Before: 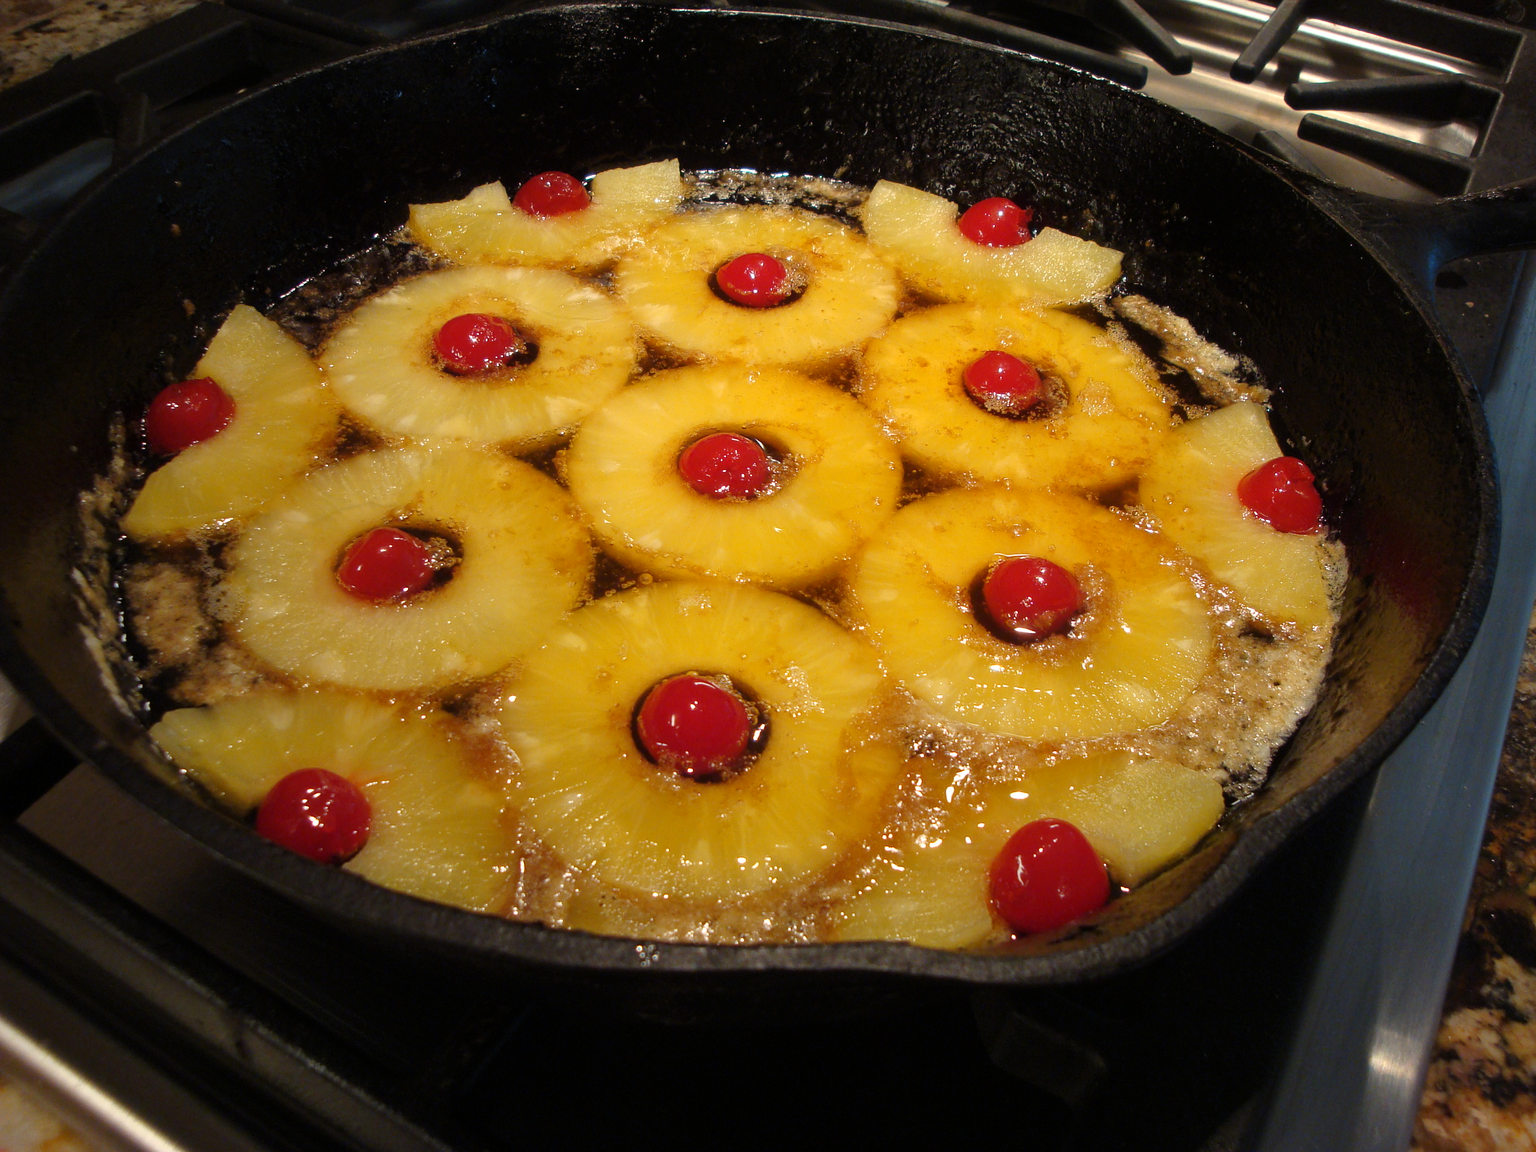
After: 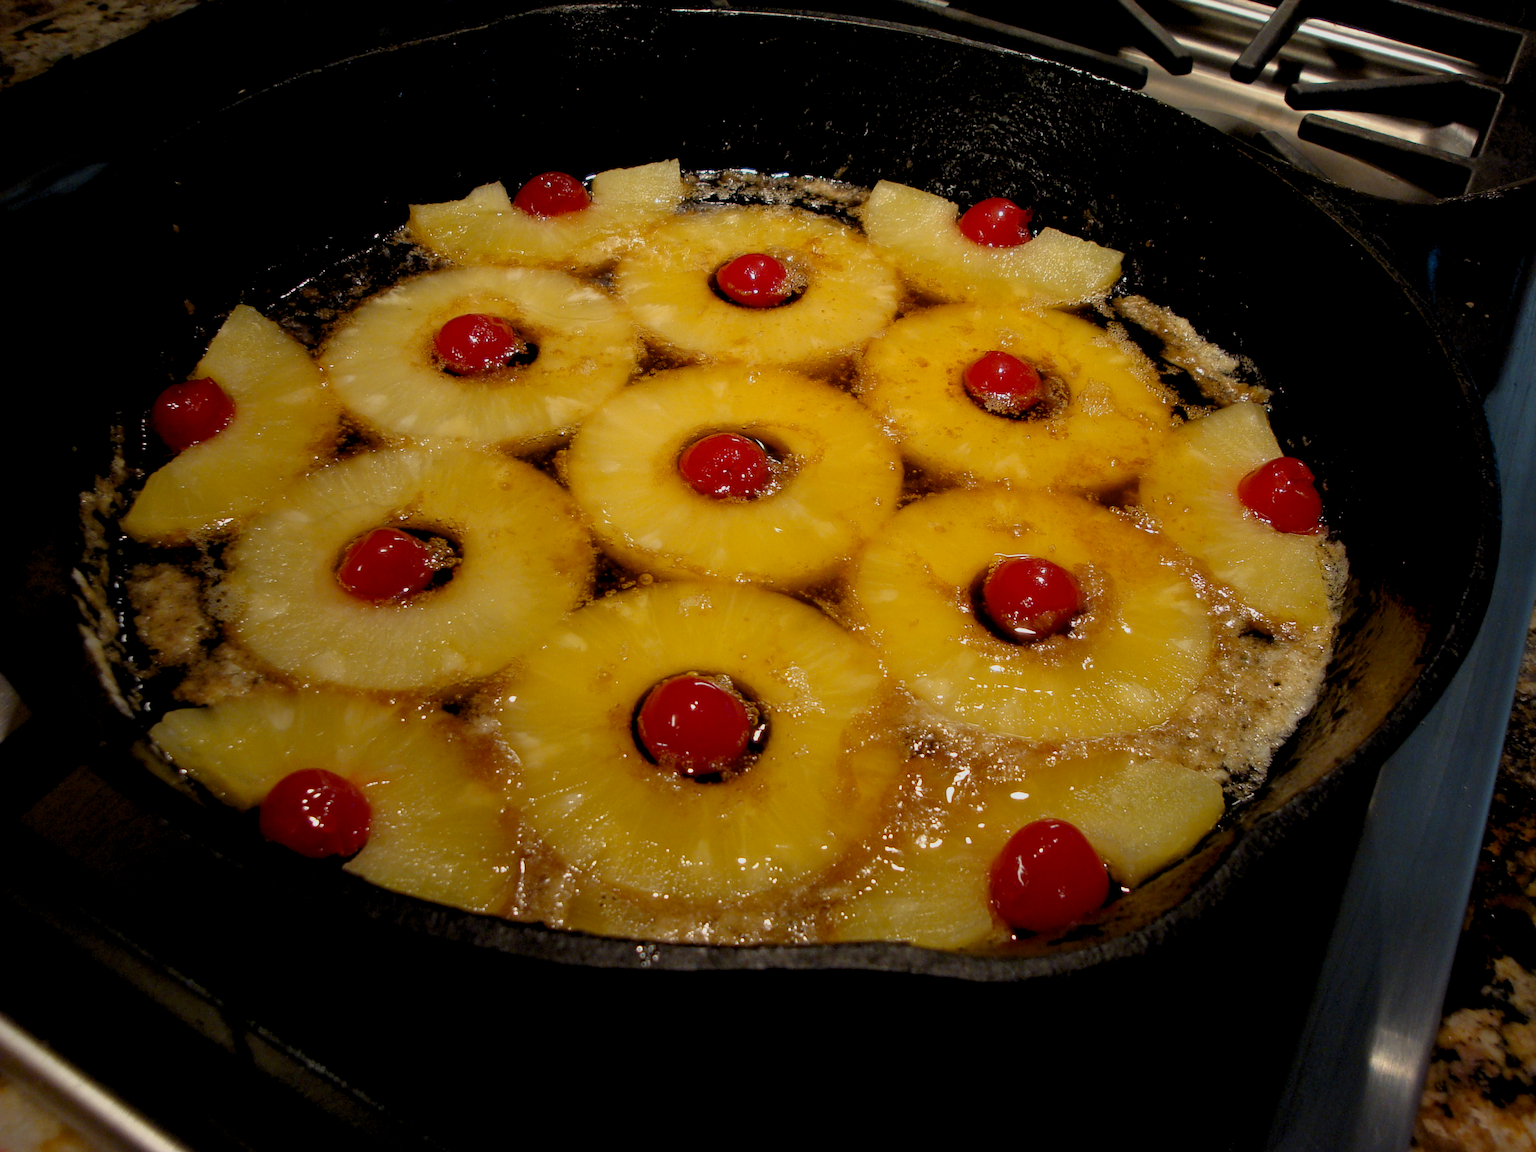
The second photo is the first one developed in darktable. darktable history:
exposure: black level correction 0.011, exposure -0.478 EV, compensate highlight preservation false
levels: levels [0.026, 0.507, 0.987]
